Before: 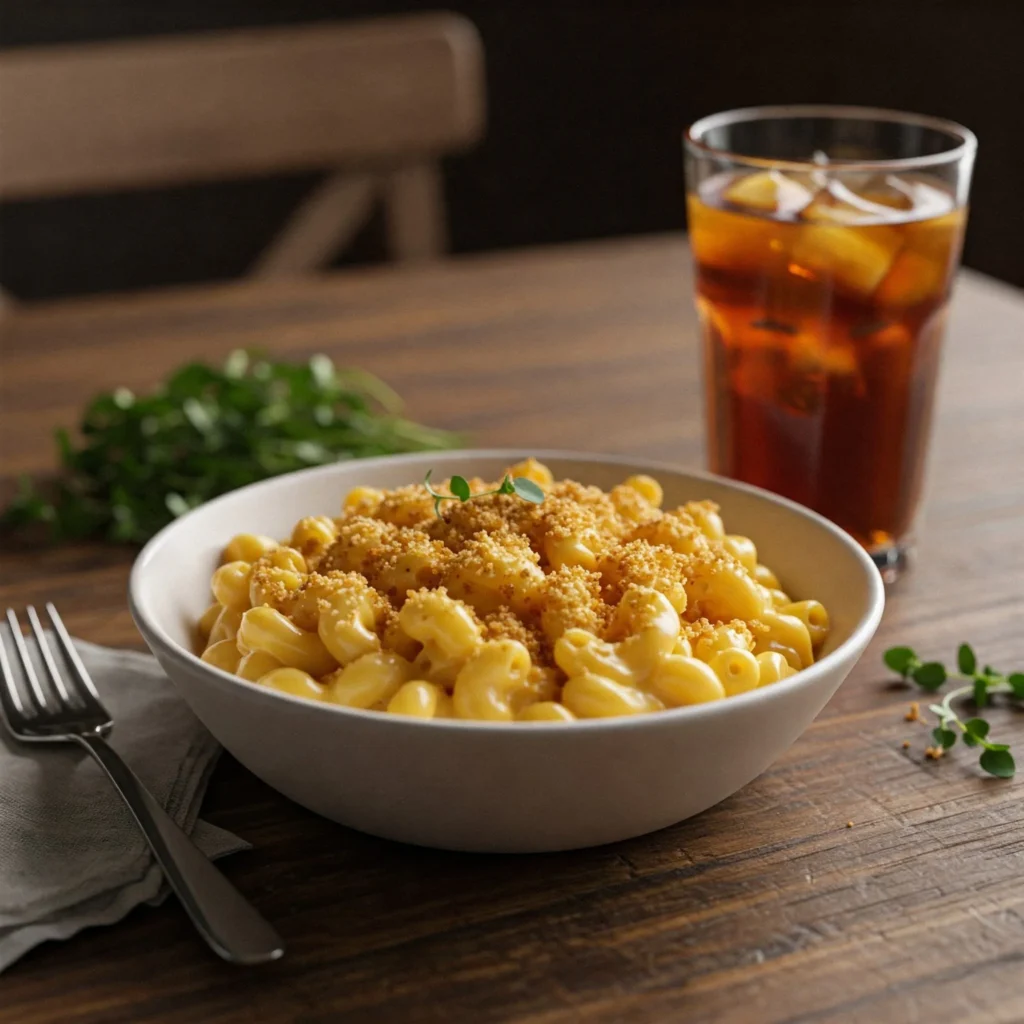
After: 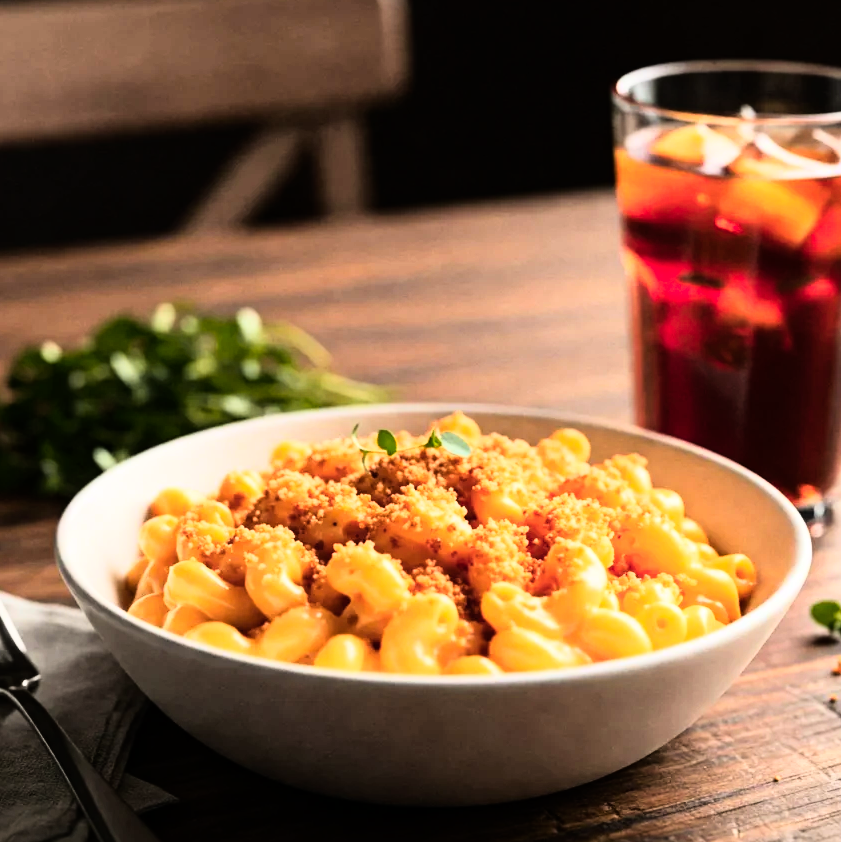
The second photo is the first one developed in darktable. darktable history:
color zones: curves: ch1 [(0.235, 0.558) (0.75, 0.5)]; ch2 [(0.25, 0.462) (0.749, 0.457)], mix 25.94%
crop and rotate: left 7.196%, top 4.574%, right 10.605%, bottom 13.178%
rgb curve: curves: ch0 [(0, 0) (0.21, 0.15) (0.24, 0.21) (0.5, 0.75) (0.75, 0.96) (0.89, 0.99) (1, 1)]; ch1 [(0, 0.02) (0.21, 0.13) (0.25, 0.2) (0.5, 0.67) (0.75, 0.9) (0.89, 0.97) (1, 1)]; ch2 [(0, 0.02) (0.21, 0.13) (0.25, 0.2) (0.5, 0.67) (0.75, 0.9) (0.89, 0.97) (1, 1)], compensate middle gray true
tone equalizer: on, module defaults
